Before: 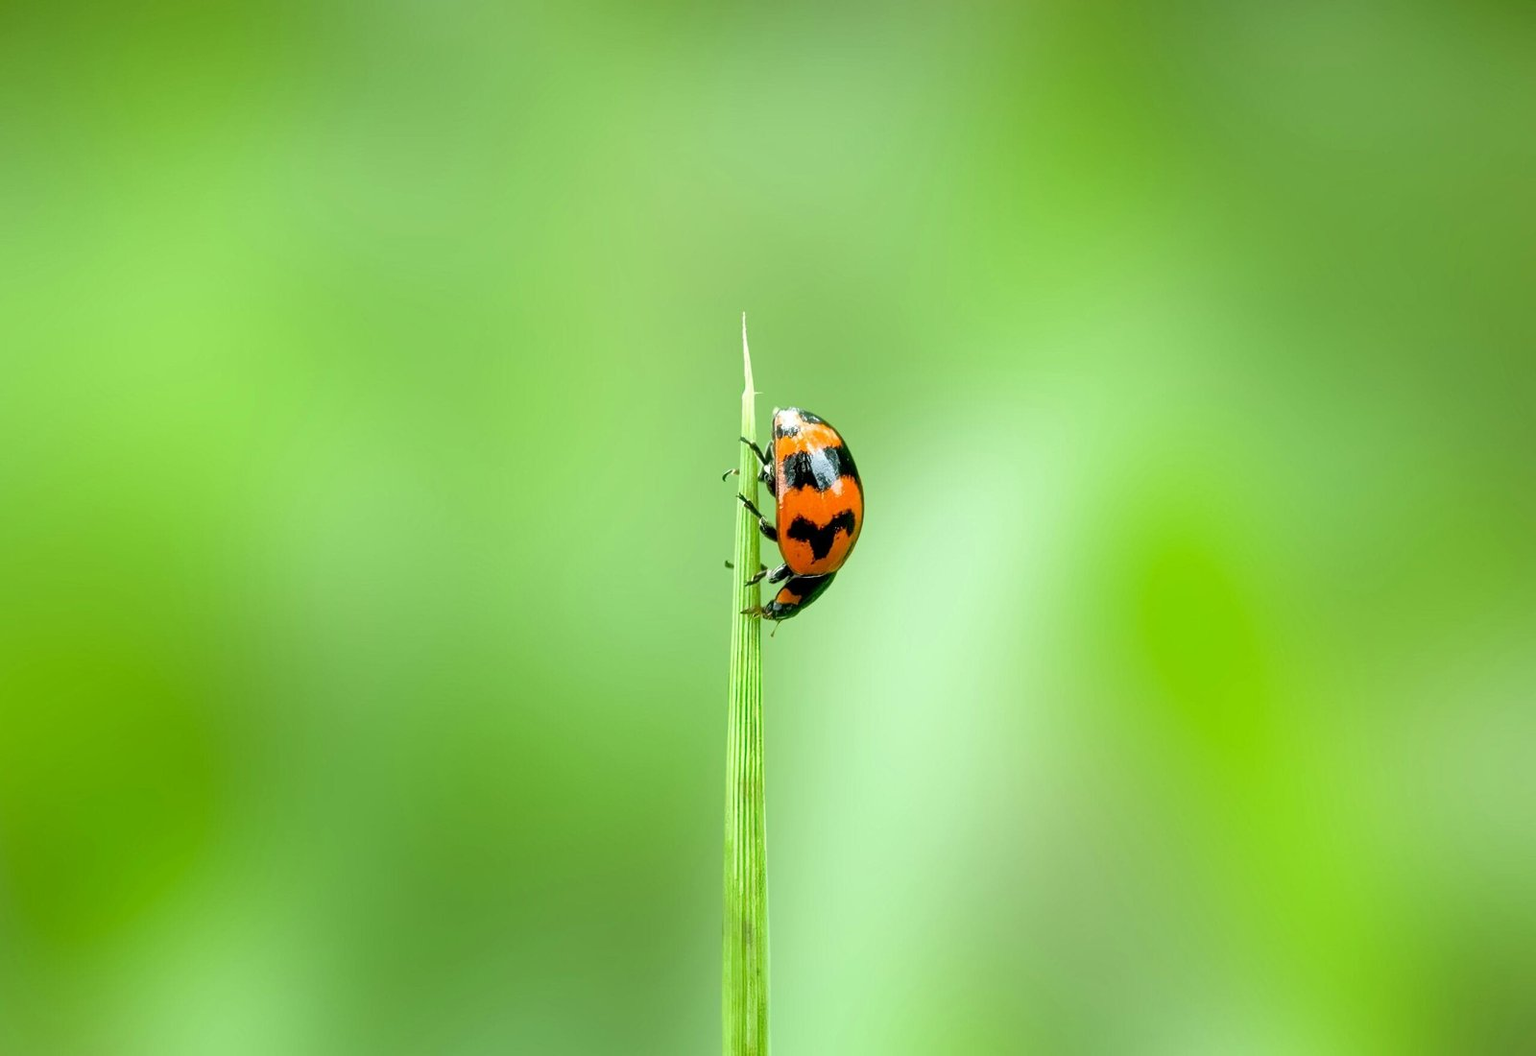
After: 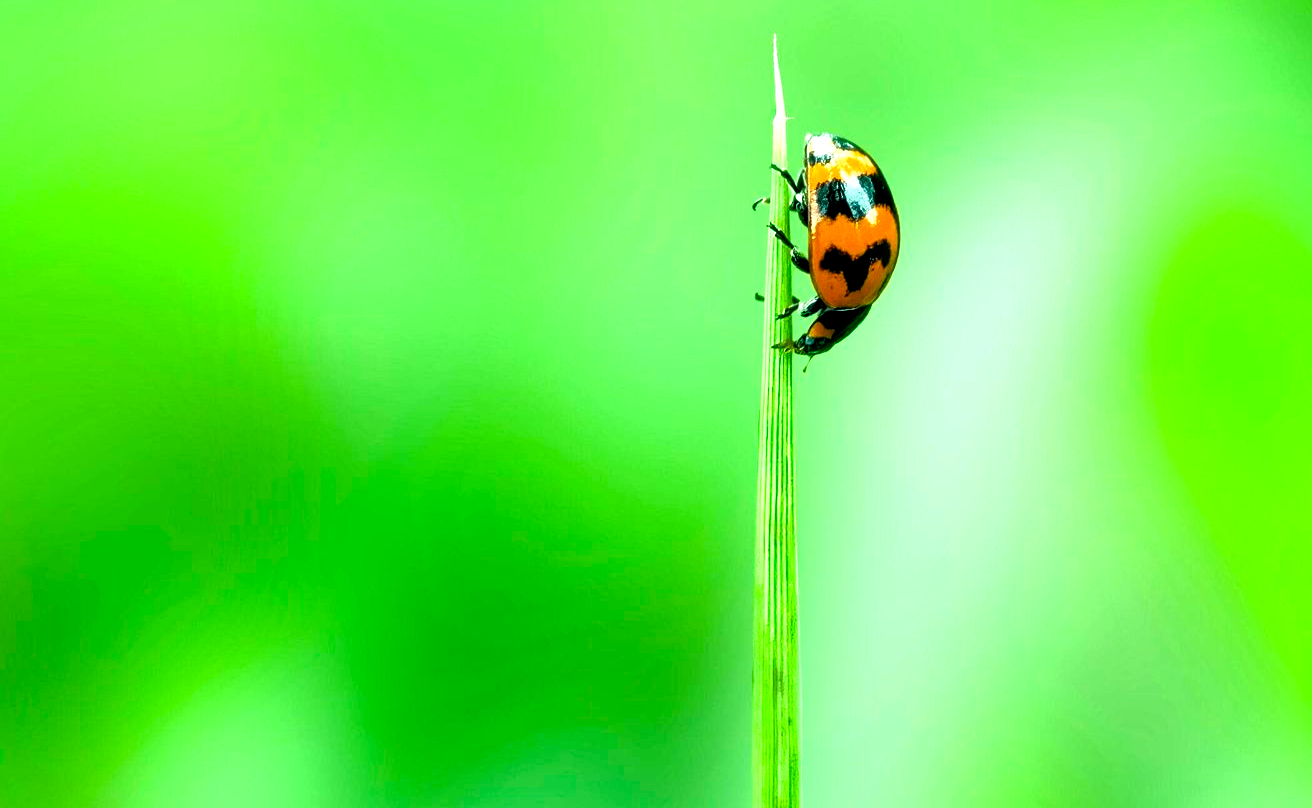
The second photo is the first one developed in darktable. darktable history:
color balance rgb: shadows lift › luminance -7.7%, shadows lift › chroma 2.13%, shadows lift › hue 165.27°, power › luminance -7.77%, power › chroma 1.1%, power › hue 215.88°, highlights gain › luminance 15.15%, highlights gain › chroma 7%, highlights gain › hue 125.57°, global offset › luminance -0.33%, global offset › chroma 0.11%, global offset › hue 165.27°, perceptual saturation grading › global saturation 24.42%, perceptual saturation grading › highlights -24.42%, perceptual saturation grading › mid-tones 24.42%, perceptual saturation grading › shadows 40%, perceptual brilliance grading › global brilliance -5%, perceptual brilliance grading › highlights 24.42%, perceptual brilliance grading › mid-tones 7%, perceptual brilliance grading › shadows -5%
crop: top 26.531%, right 17.959%
